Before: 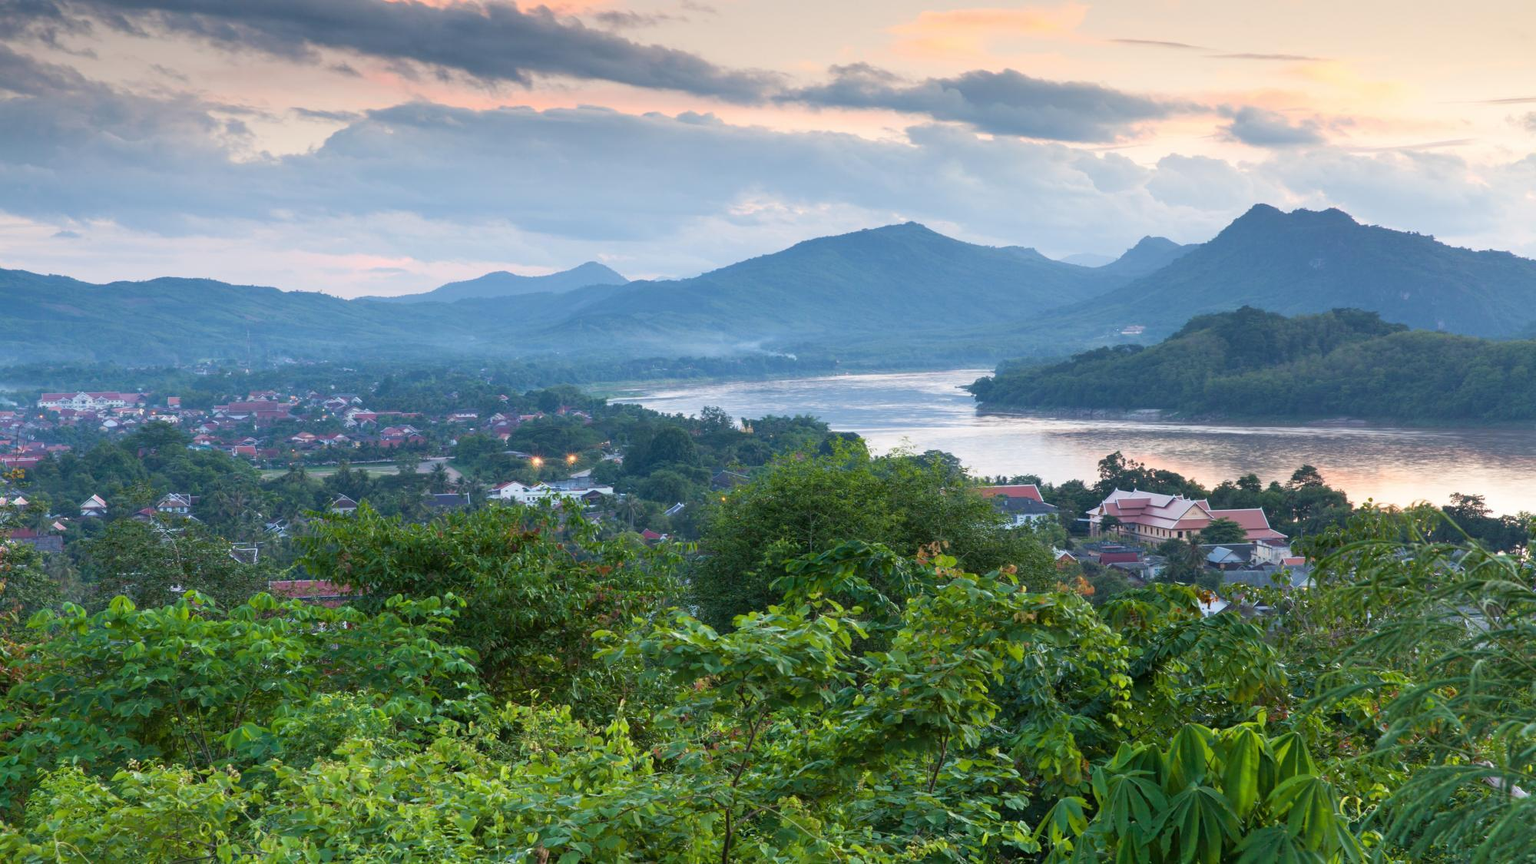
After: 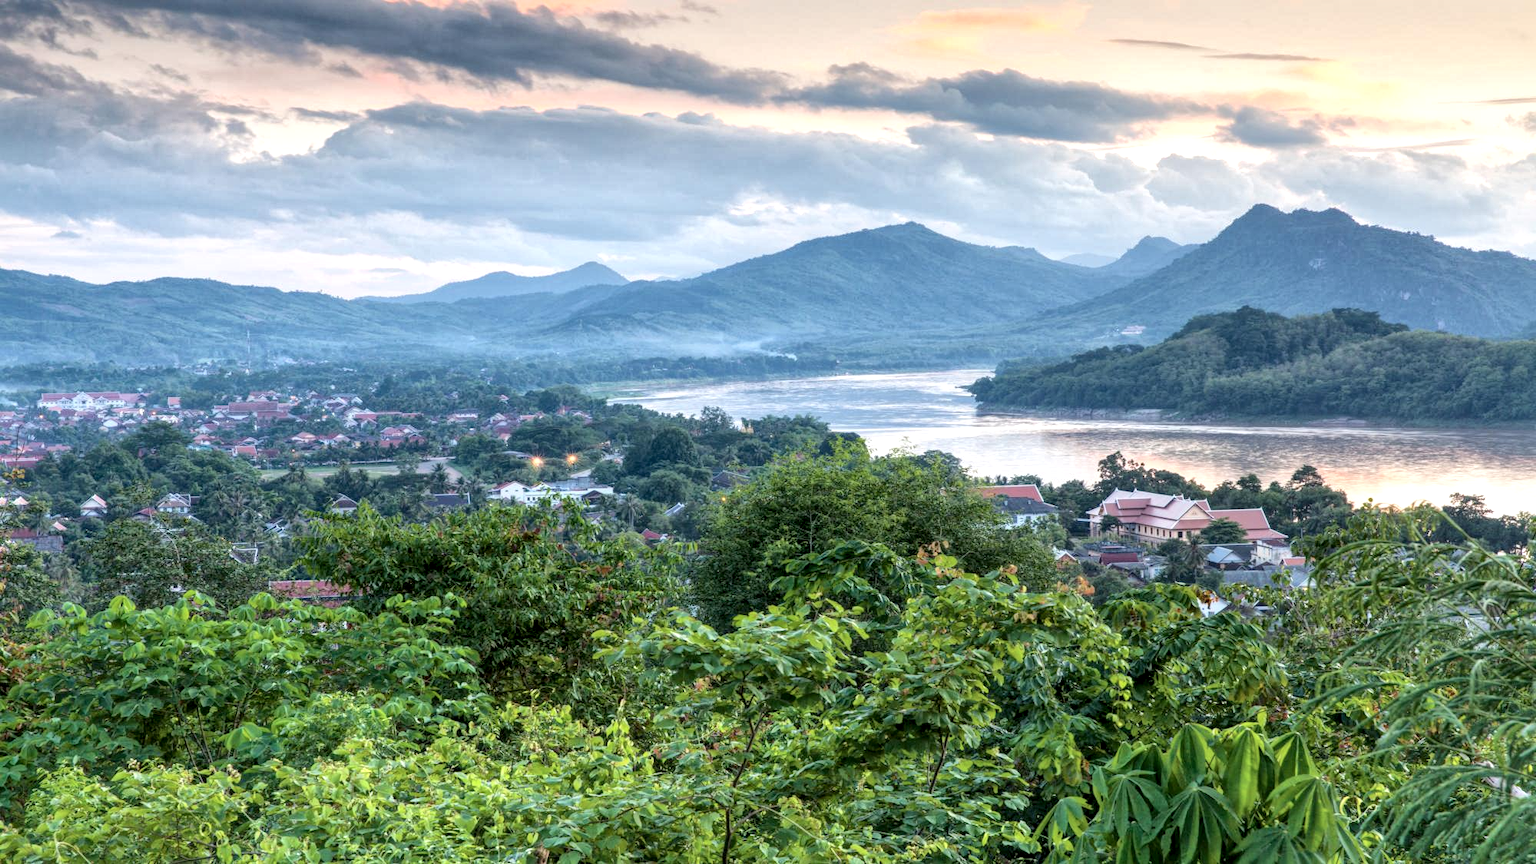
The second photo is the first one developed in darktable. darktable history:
local contrast: detail 150%
global tonemap: drago (1, 100), detail 1
